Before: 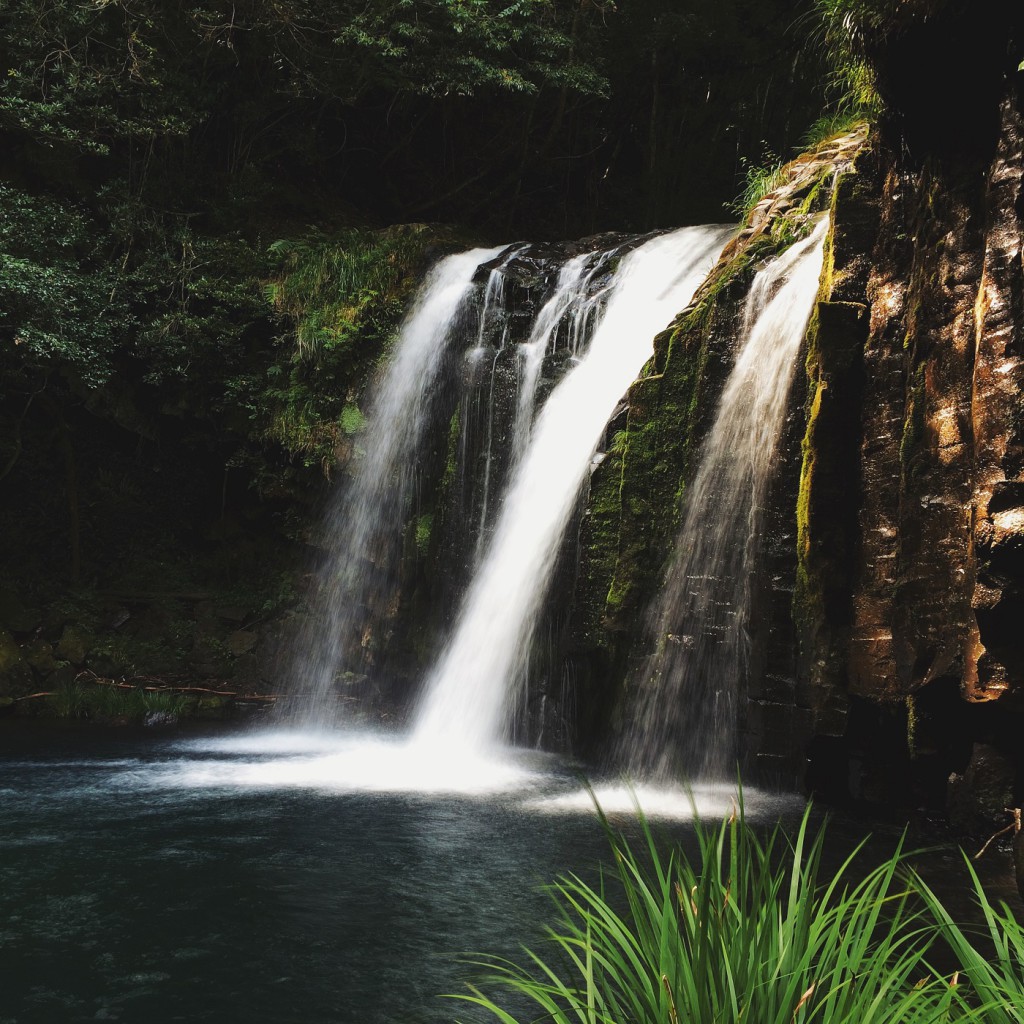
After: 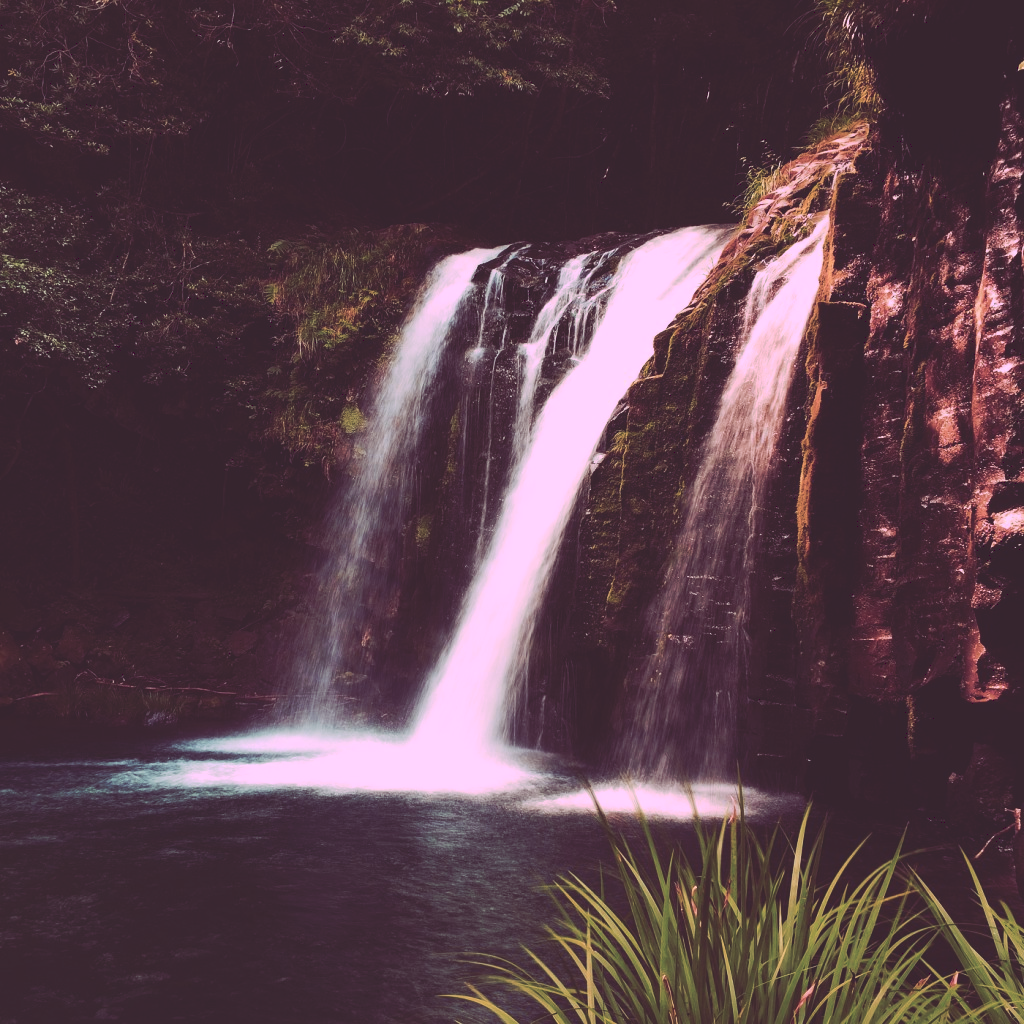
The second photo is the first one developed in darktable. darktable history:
tone curve: curves: ch0 [(0, 0) (0.003, 0.156) (0.011, 0.156) (0.025, 0.157) (0.044, 0.164) (0.069, 0.172) (0.1, 0.181) (0.136, 0.191) (0.177, 0.214) (0.224, 0.245) (0.277, 0.285) (0.335, 0.333) (0.399, 0.387) (0.468, 0.471) (0.543, 0.556) (0.623, 0.648) (0.709, 0.734) (0.801, 0.809) (0.898, 0.891) (1, 1)], preserve colors none
color look up table: target L [78.27, 96.46, 79.47, 81.44, 79.57, 86.32, 80.5, 76.46, 68.8, 54.39, 60.32, 55.99, 31.93, 4.594, 202.08, 70.27, 75, 81.36, 67.96, 67.54, 64.32, 59.91, 55.96, 60.66, 52.02, 45.94, 33.17, 30.15, 76.87, 62.56, 52.28, 79.66, 57.17, 50.13, 45.9, 54.23, 39.5, 30.98, 47.41, 25.35, 10.91, 94.8, 80.16, 79.79, 80.2, 72.42, 65.77, 50.96, 38.51], target a [29.79, 1.078, -58.3, 13.4, -53.04, 9.207, -18.87, 10.26, -17.65, 19.78, -35.75, 9.512, -0.159, 30.99, 0, 40.55, 42.14, 54.05, 47.78, 53.39, 73.97, 32.58, 34.91, 54.11, 49.73, 37.61, 30.39, 41.55, 9.078, 25.38, 43.45, -33.26, 19.19, 57.11, 33.91, -5.192, 23.06, 16.39, 20.47, 36.77, 31.46, 21.41, -53.34, -28.39, -45.26, -8.697, -39.79, -13.44, -17.56], target b [24.52, 68.28, 40.32, 55.01, 50.72, 17.04, 28.85, 37.22, 46.28, 30.78, 28.58, 6.533, 24.13, -4.714, -0.001, 33.8, 2.997, -33.48, 26.6, 3.898, -45.6, 2.827, 24.83, 10.18, -0.849, 12.1, 18.61, -0.979, -40.54, -59.39, -73.25, -36.21, -66.92, -48.94, -59.65, -36.89, -30.99, -7.192, -58.01, -43.56, -26.66, -11.75, 28.7, 10.44, -6.985, -7.935, 16.92, -14.5, 0.9], num patches 49
